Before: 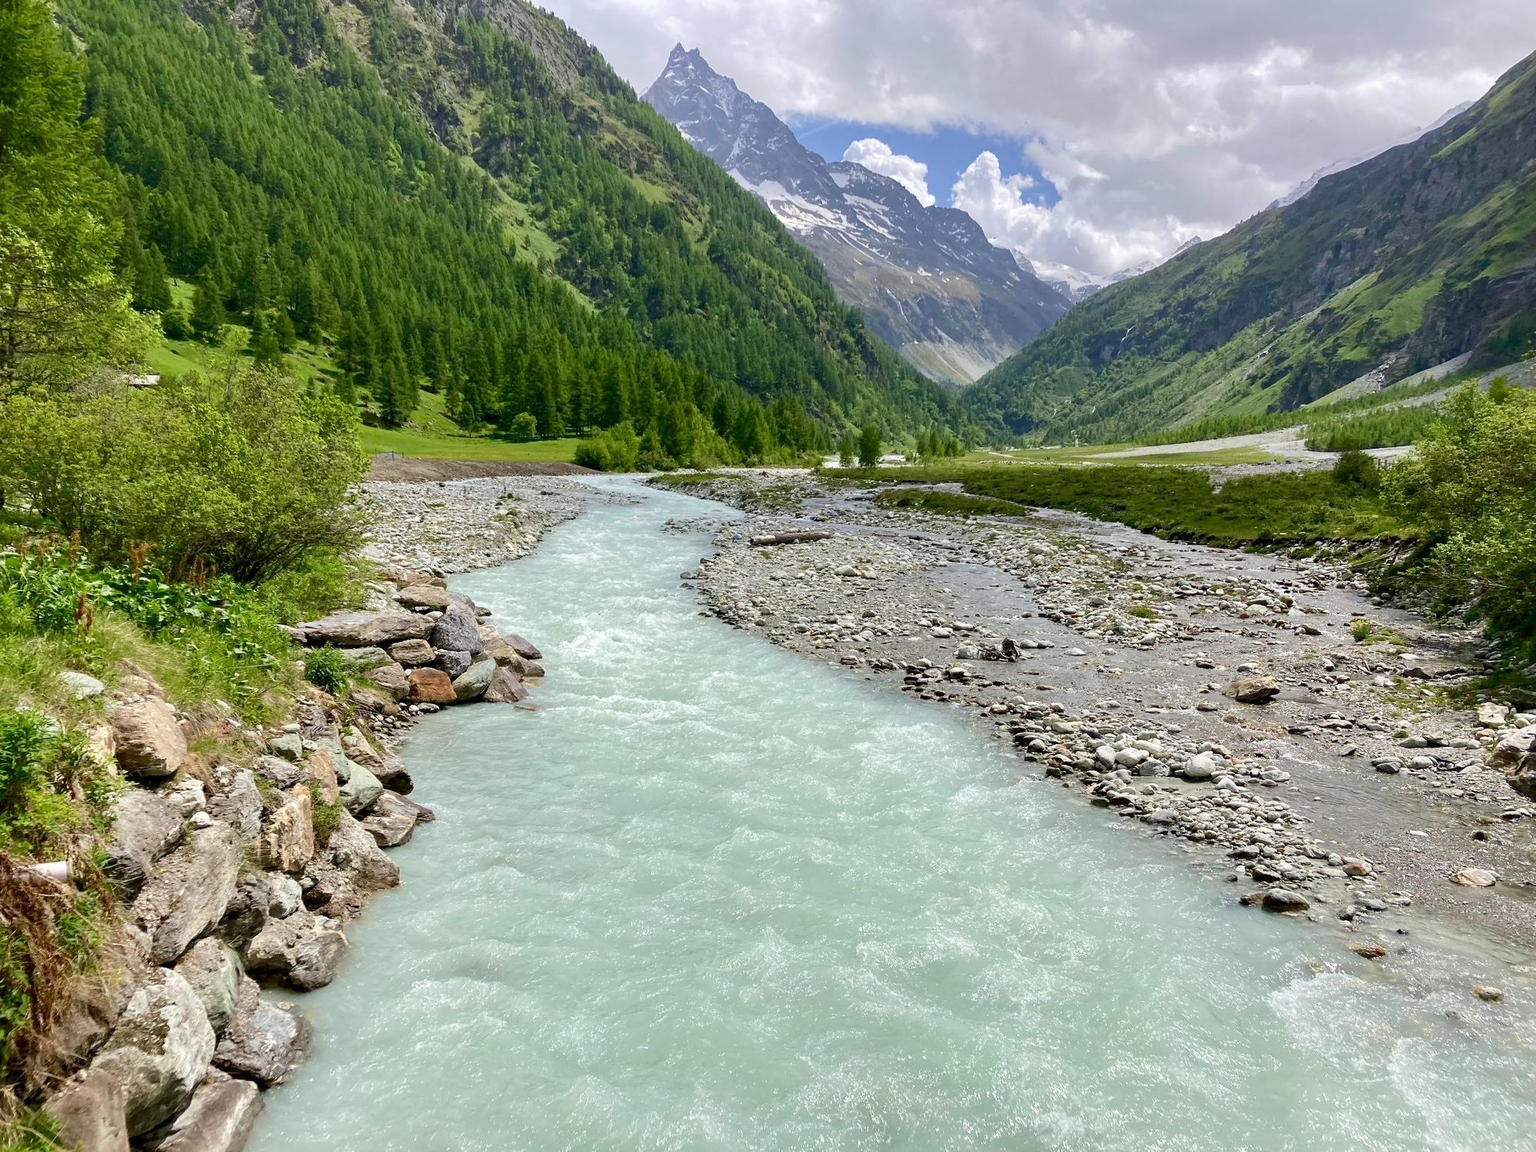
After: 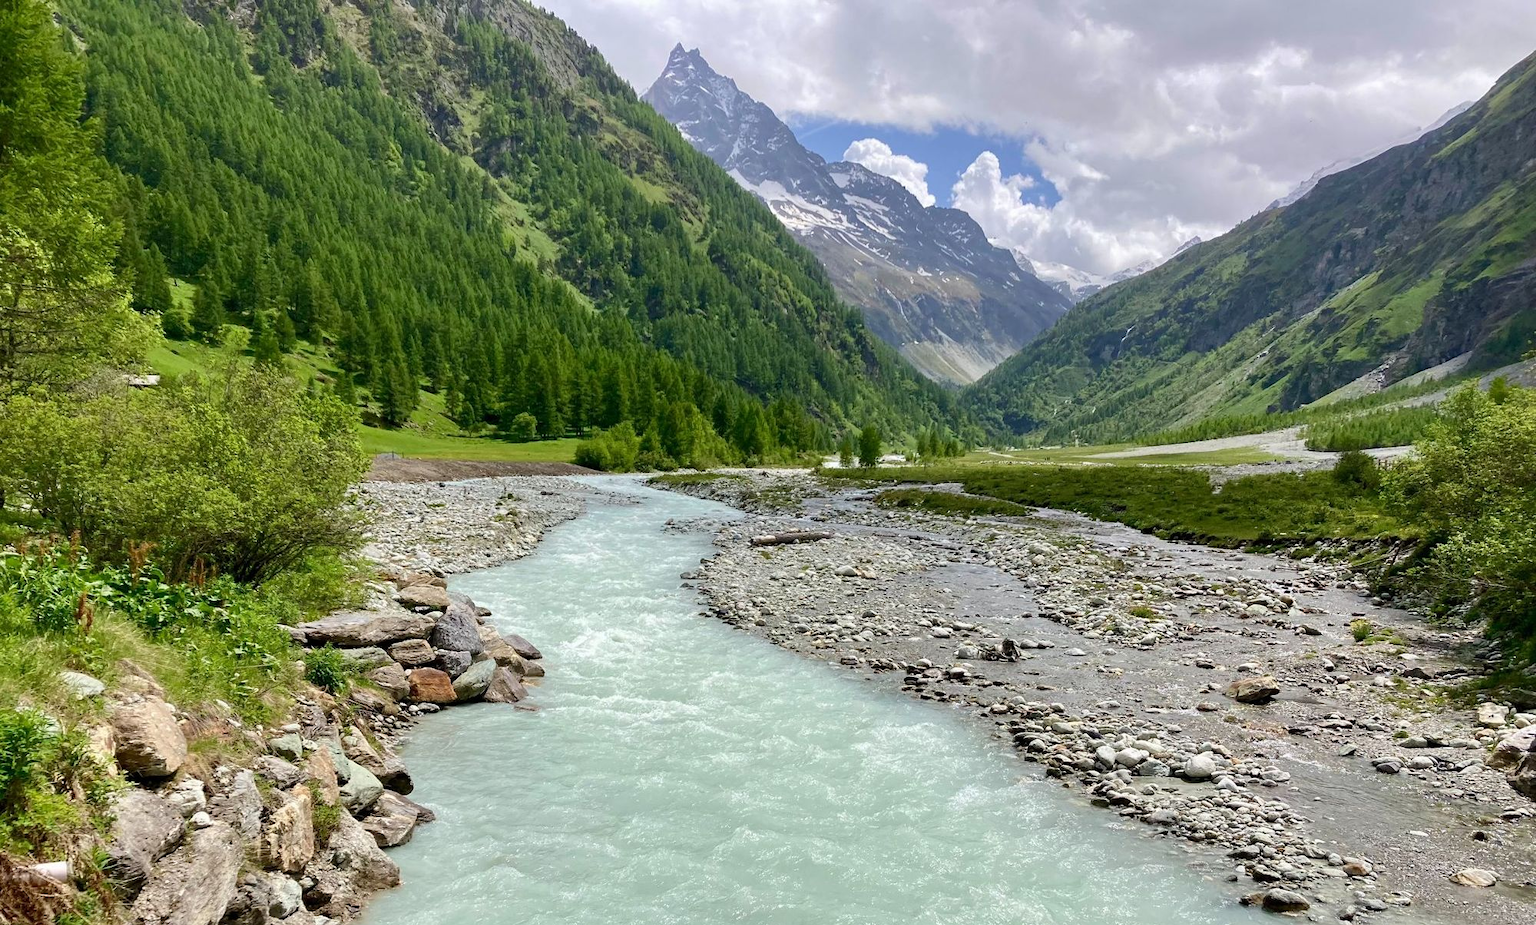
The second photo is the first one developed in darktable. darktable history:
crop: bottom 19.615%
exposure: exposure -0.002 EV, compensate exposure bias true, compensate highlight preservation false
